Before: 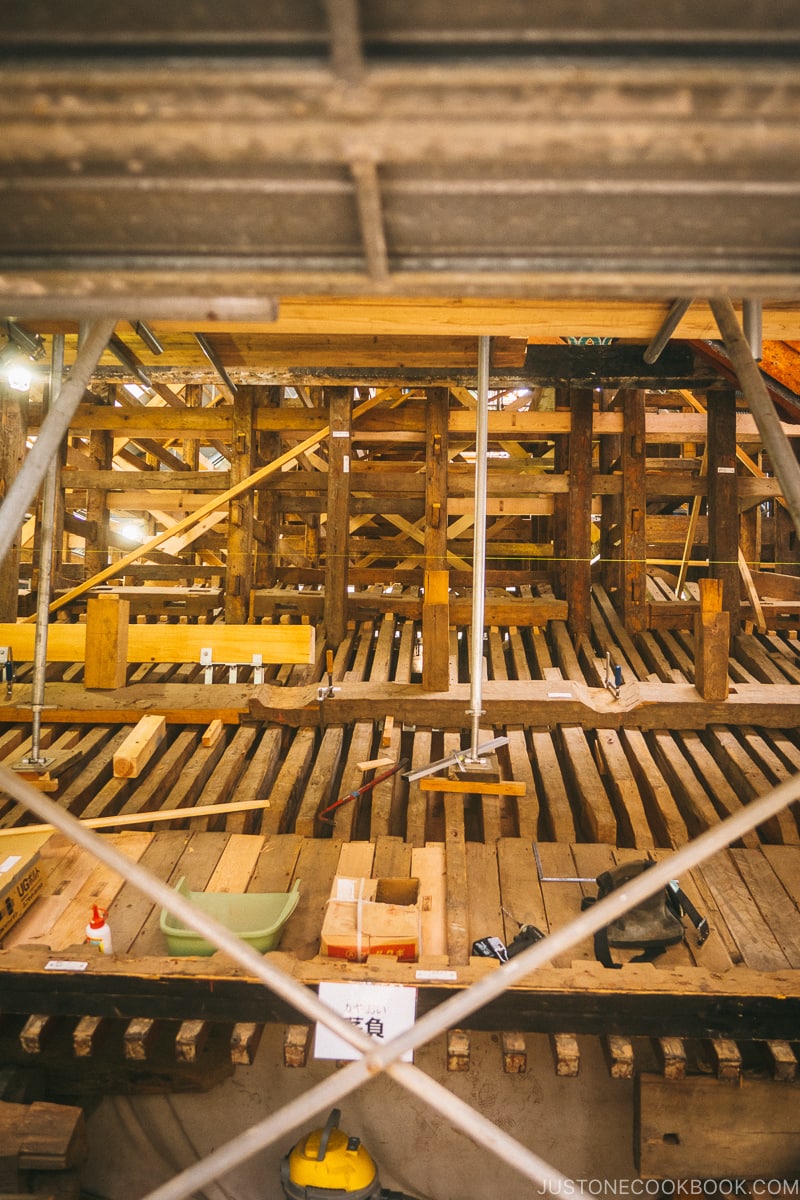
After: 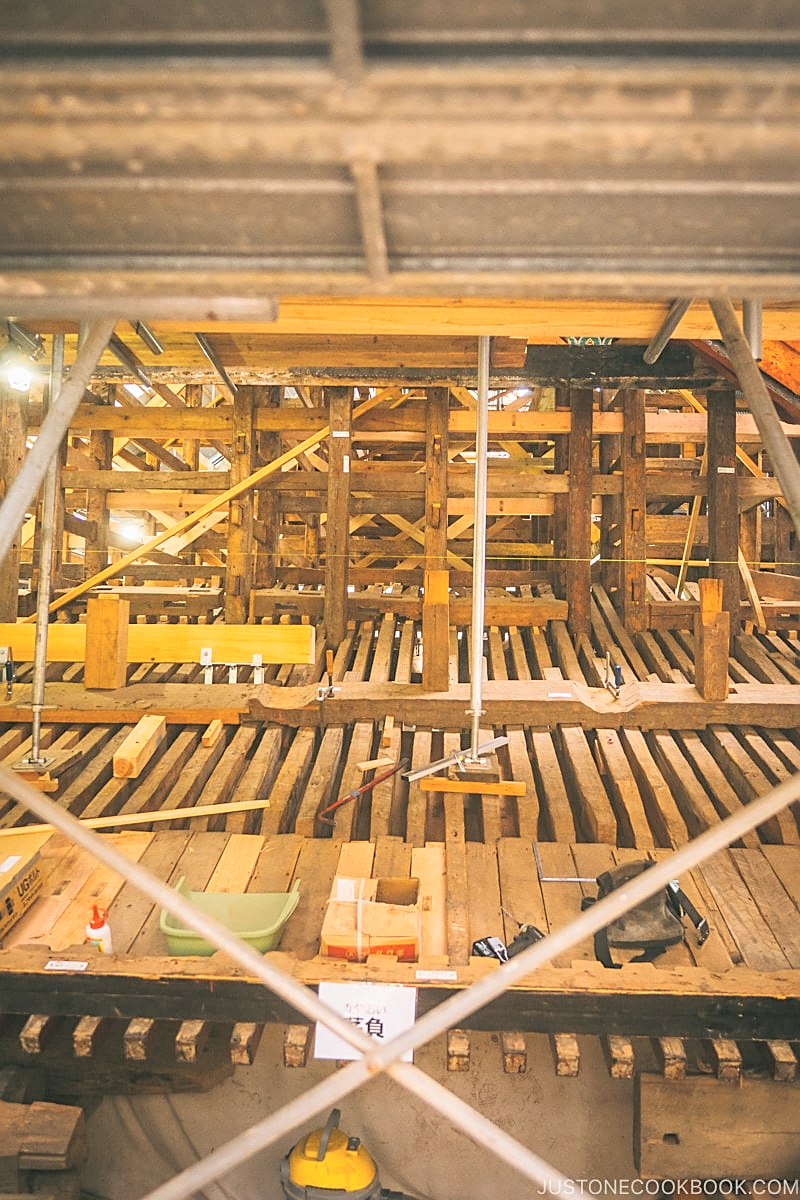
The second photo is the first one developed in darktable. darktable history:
contrast brightness saturation: brightness 0.272
sharpen: on, module defaults
